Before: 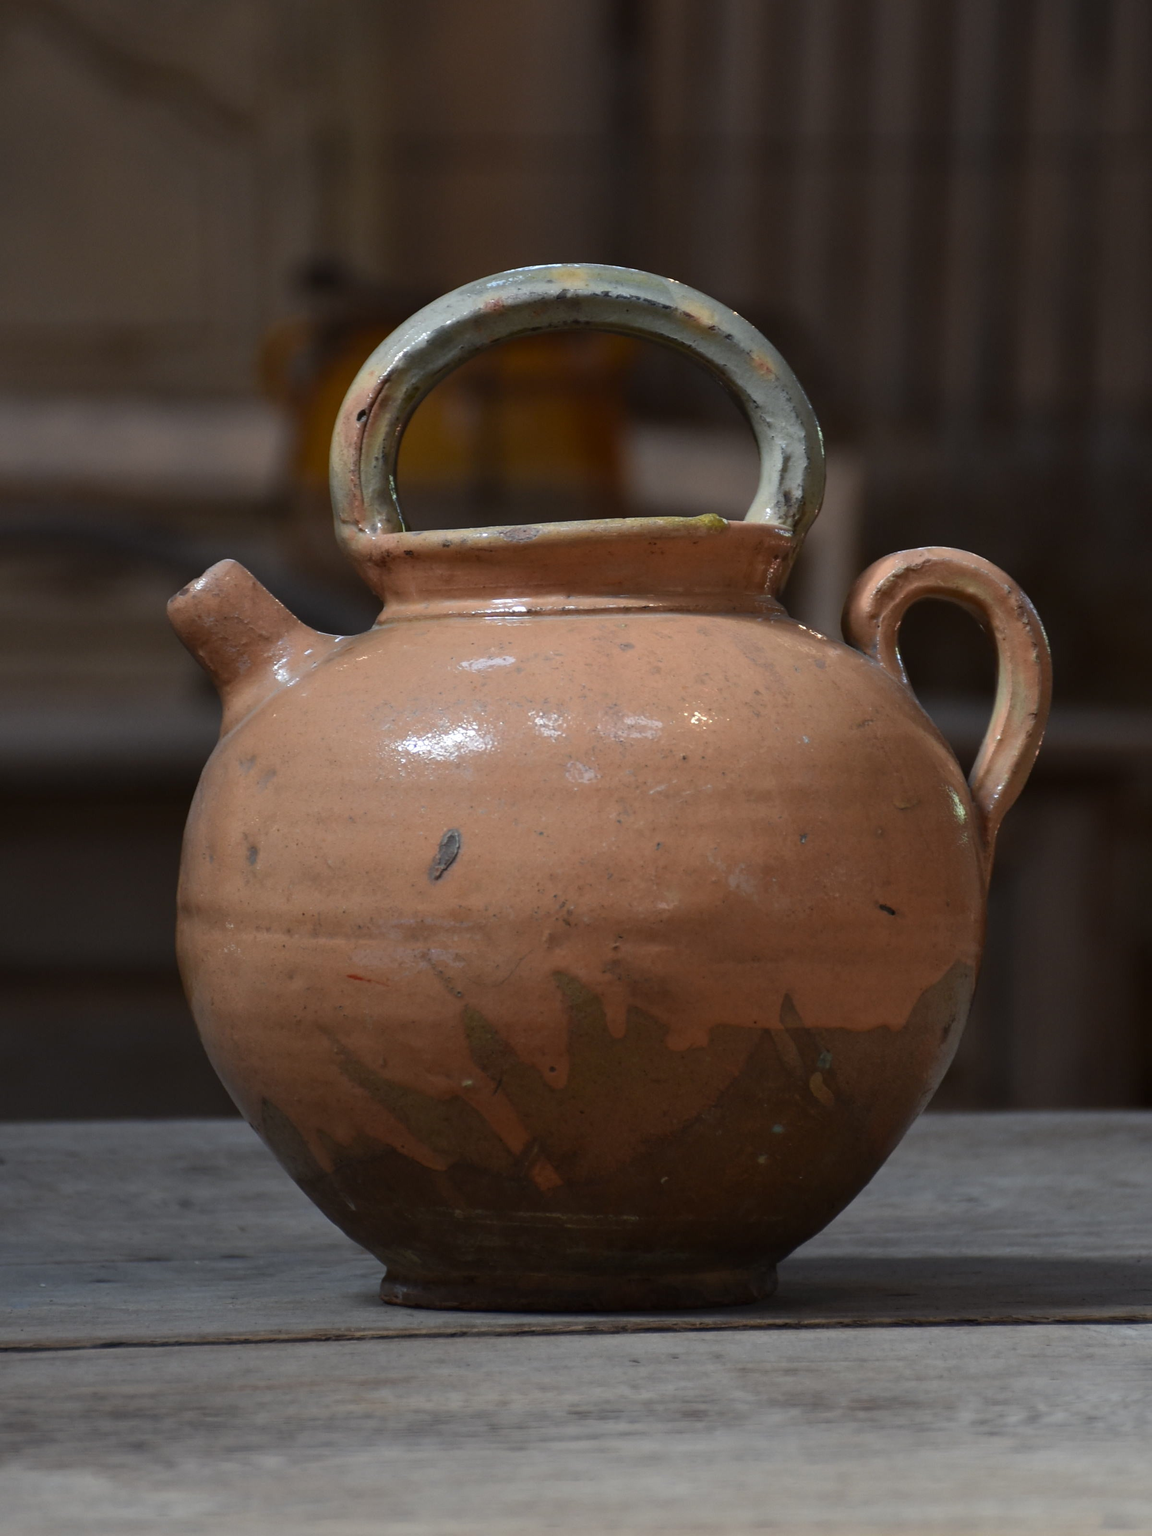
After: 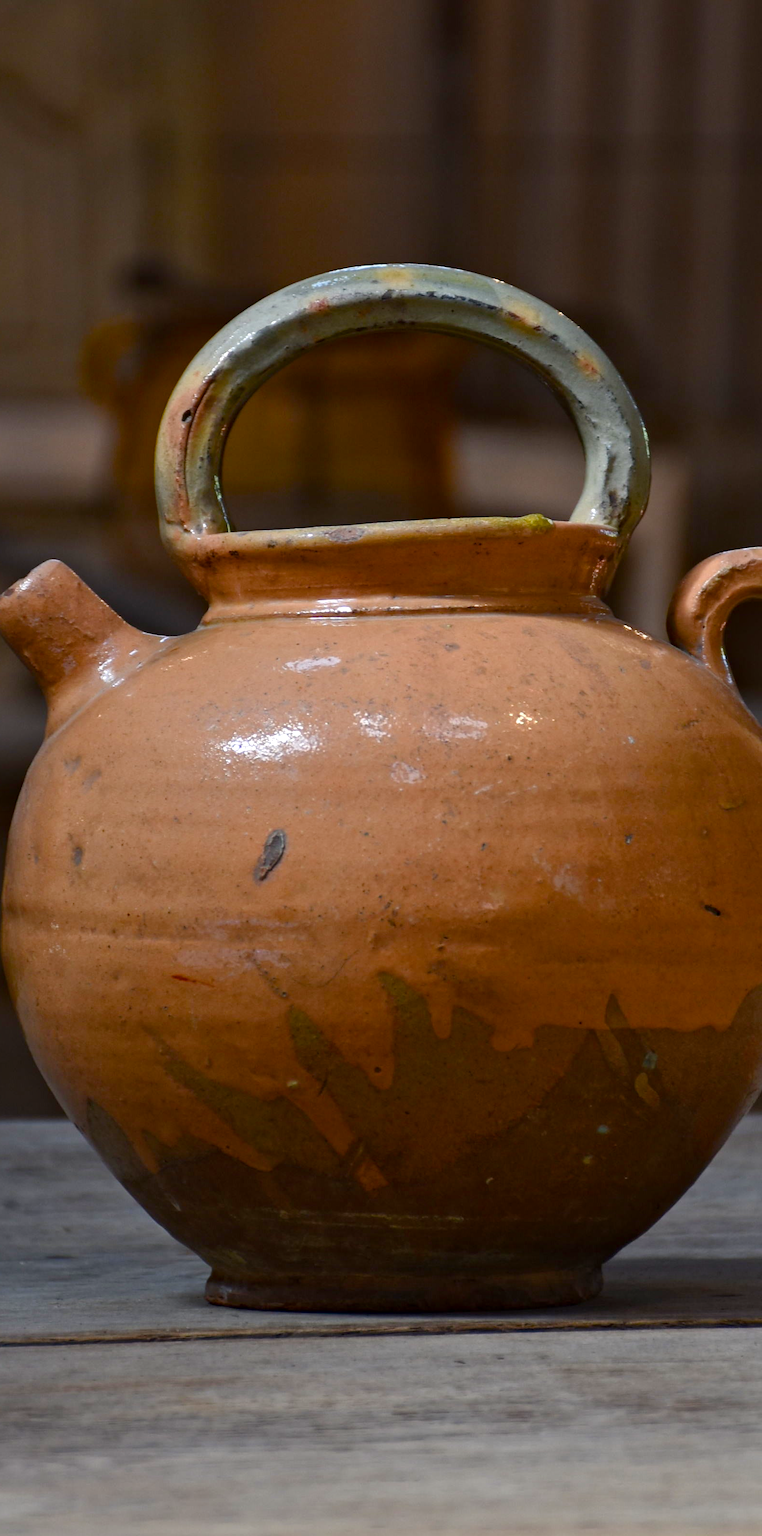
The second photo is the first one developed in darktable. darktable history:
crop and rotate: left 15.211%, right 18.547%
color balance rgb: highlights gain › chroma 0.294%, highlights gain › hue 330.89°, linear chroma grading › global chroma 9.66%, perceptual saturation grading › global saturation 19.335%, perceptual saturation grading › highlights -25.395%, perceptual saturation grading › shadows 49.28%, global vibrance 20%
local contrast: mode bilateral grid, contrast 30, coarseness 25, midtone range 0.2
